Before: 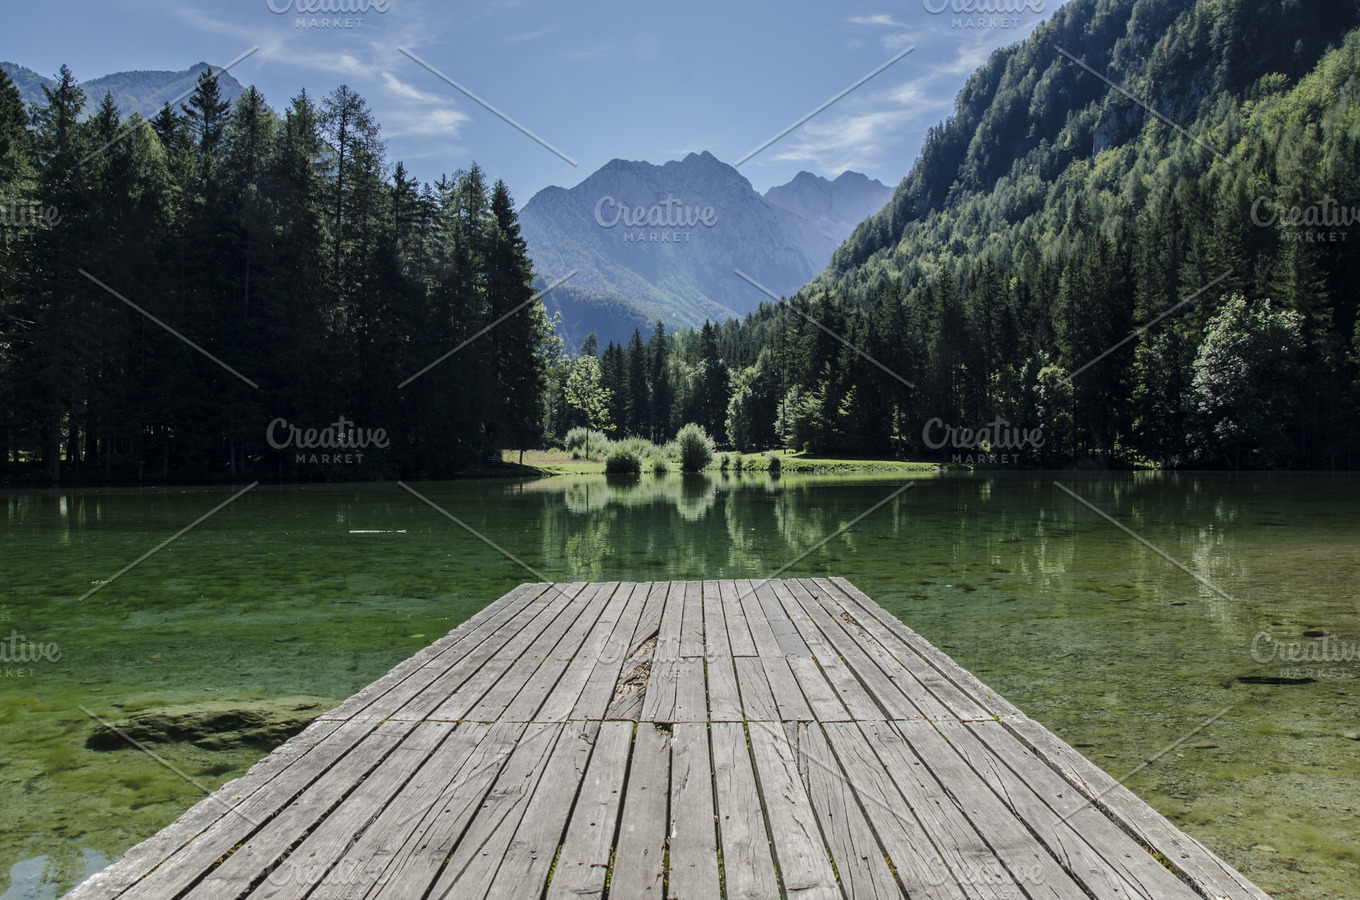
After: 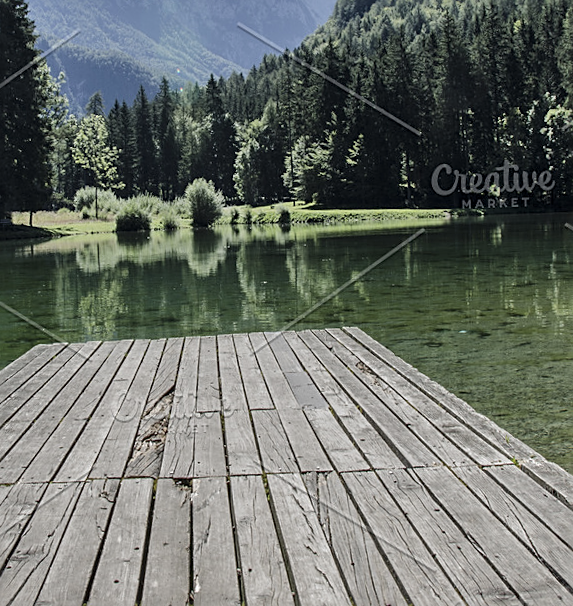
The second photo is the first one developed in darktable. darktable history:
crop: left 35.432%, top 26.233%, right 20.145%, bottom 3.432%
sharpen: on, module defaults
contrast brightness saturation: saturation -0.17
shadows and highlights: low approximation 0.01, soften with gaussian
rotate and perspective: rotation -2.12°, lens shift (vertical) 0.009, lens shift (horizontal) -0.008, automatic cropping original format, crop left 0.036, crop right 0.964, crop top 0.05, crop bottom 0.959
